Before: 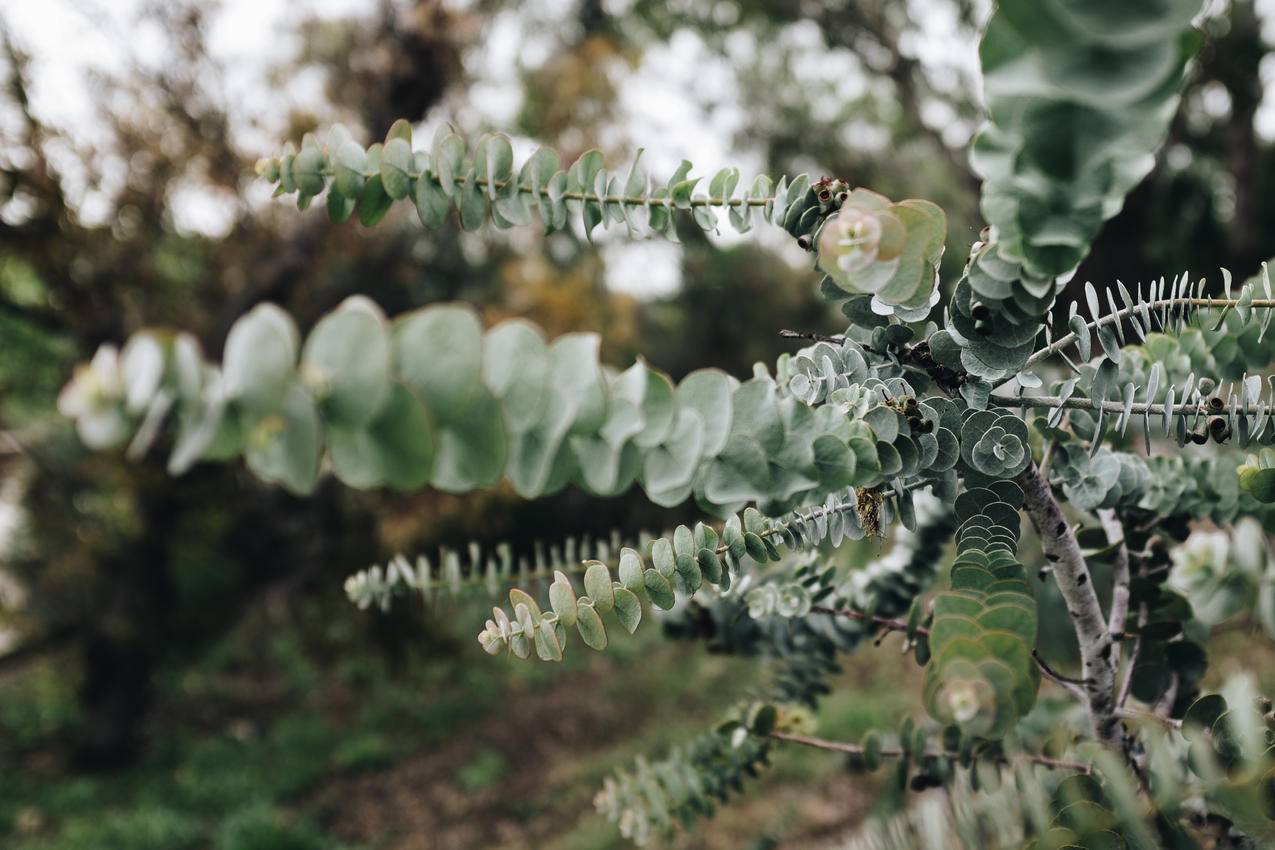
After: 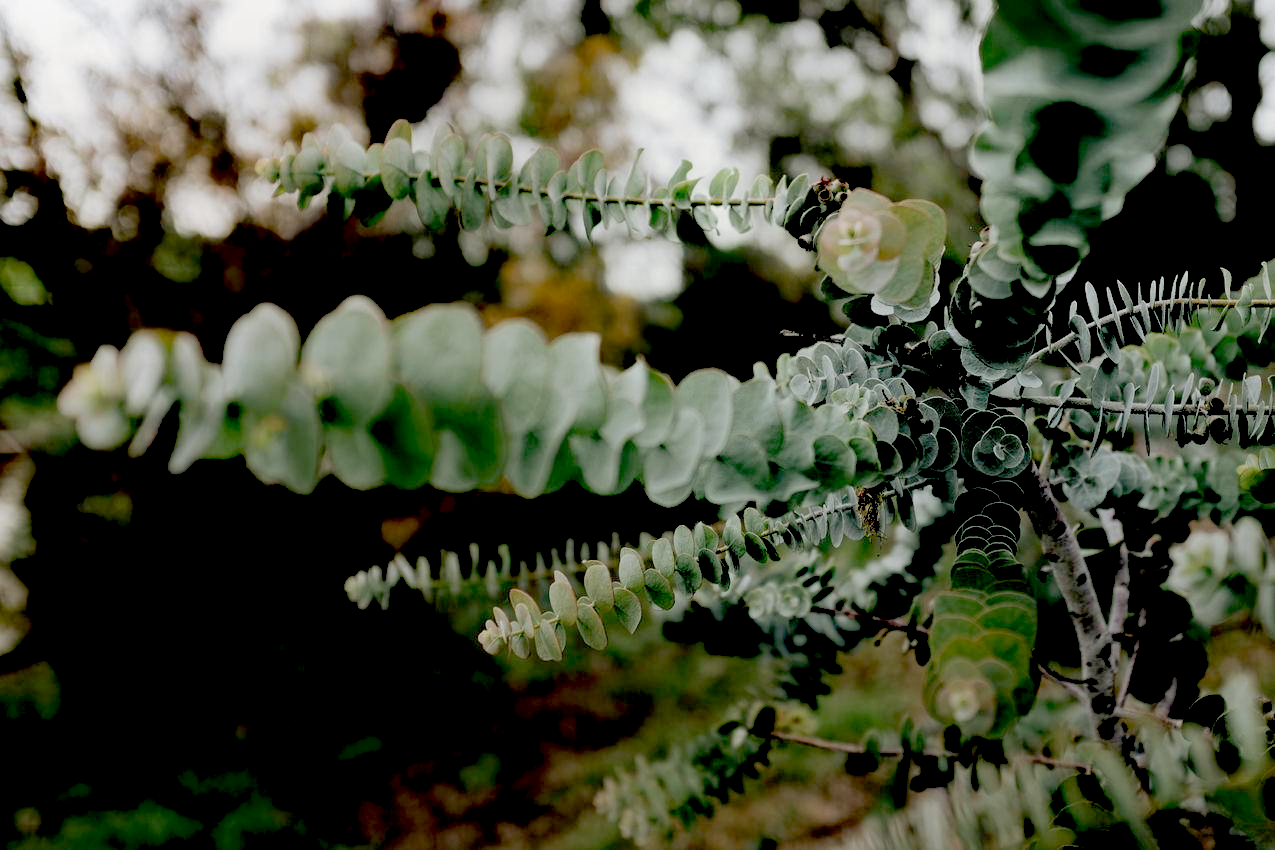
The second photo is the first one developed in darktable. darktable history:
exposure: black level correction 0.058, compensate highlight preservation false
local contrast: highlights 100%, shadows 98%, detail 119%, midtone range 0.2
contrast equalizer: y [[0.6 ×6], [0.55 ×6], [0 ×6], [0 ×6], [0 ×6]], mix -0.981
